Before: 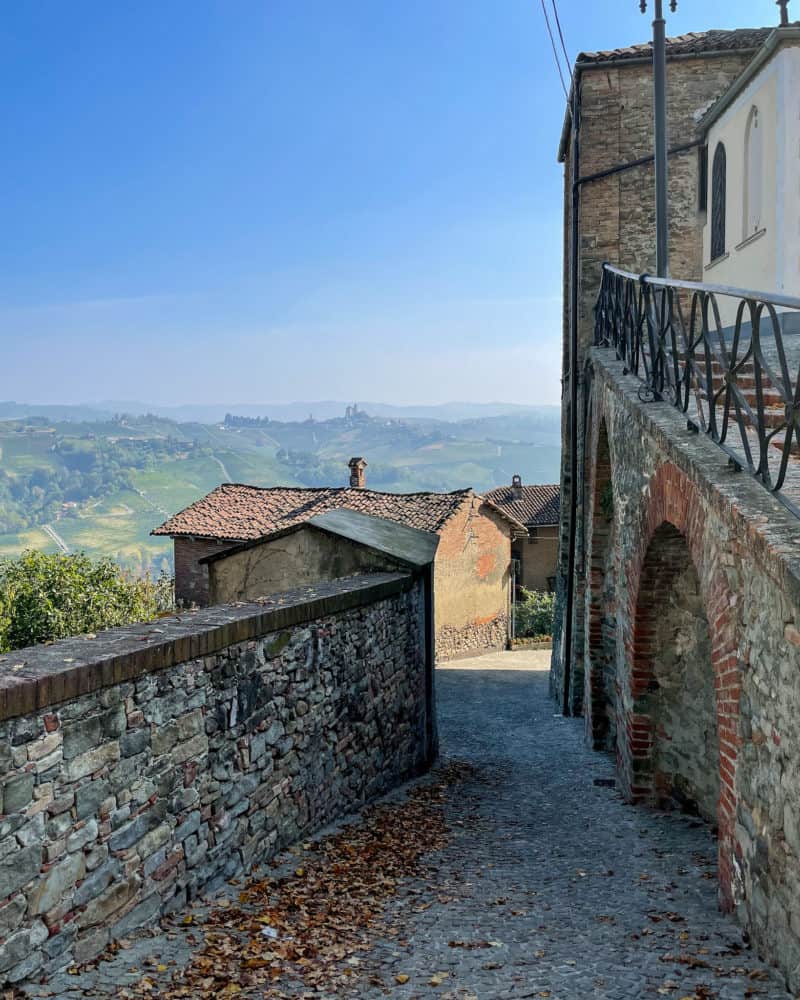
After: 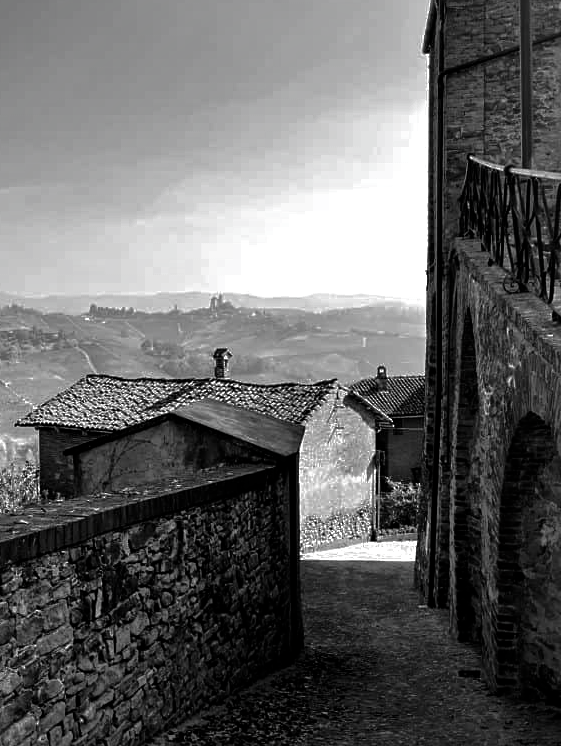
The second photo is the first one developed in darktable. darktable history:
contrast brightness saturation: contrast -0.034, brightness -0.605, saturation -0.993
sharpen: amount 0.216
crop and rotate: left 16.914%, top 10.904%, right 12.853%, bottom 14.429%
shadows and highlights: highlights color adjustment 56.62%
tone equalizer: -8 EV -0.718 EV, -7 EV -0.668 EV, -6 EV -0.57 EV, -5 EV -0.369 EV, -3 EV 0.391 EV, -2 EV 0.6 EV, -1 EV 0.686 EV, +0 EV 0.731 EV
